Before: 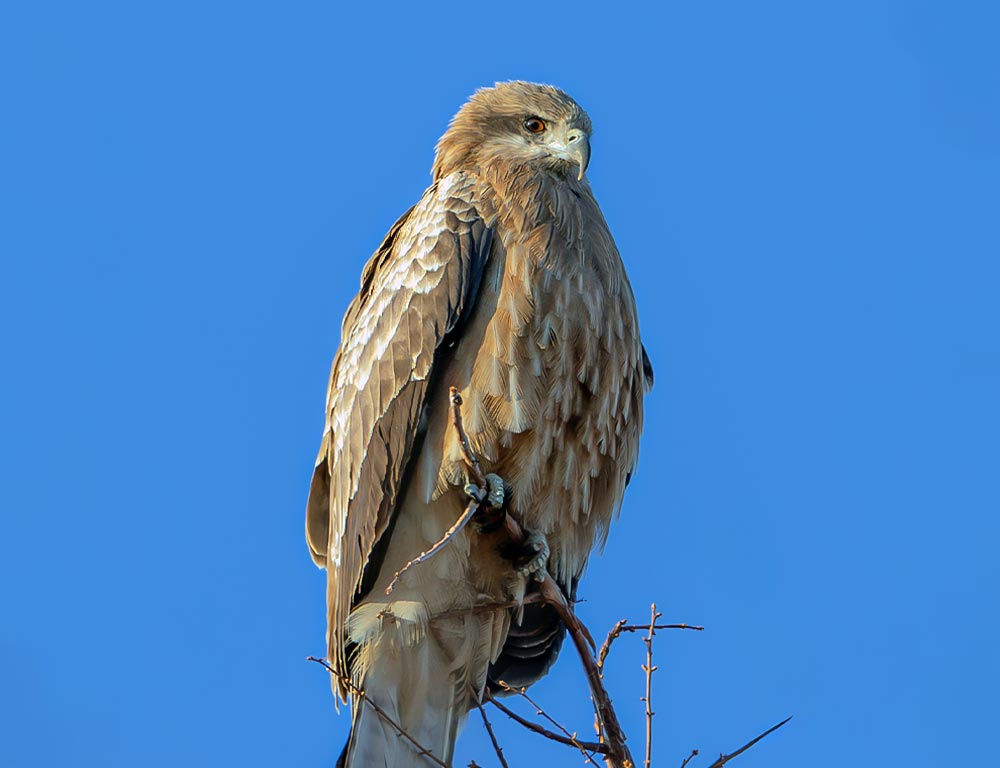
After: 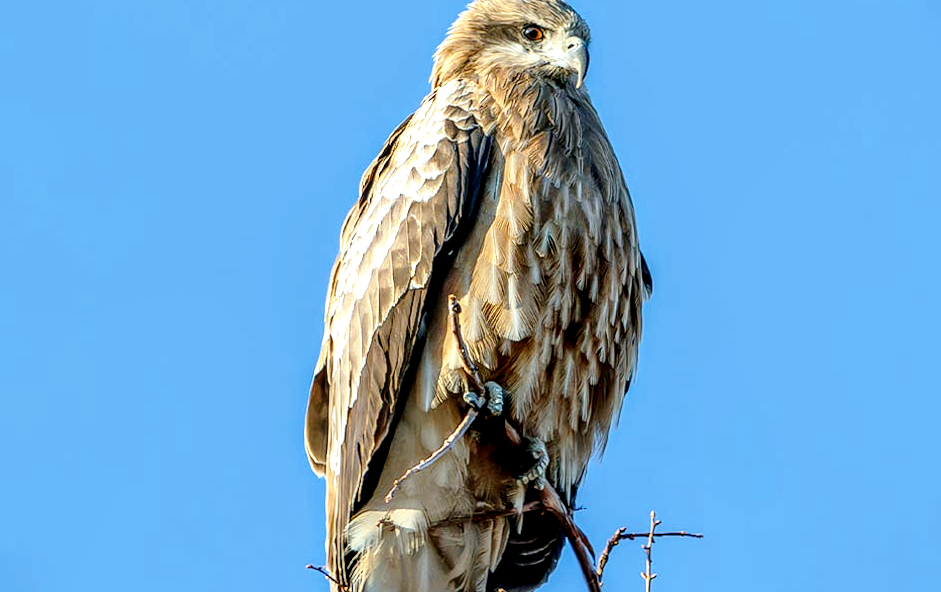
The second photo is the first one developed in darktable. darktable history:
crop and rotate: angle 0.096°, top 11.957%, right 5.604%, bottom 10.781%
local contrast: detail 160%
base curve: curves: ch0 [(0, 0) (0.028, 0.03) (0.121, 0.232) (0.46, 0.748) (0.859, 0.968) (1, 1)], preserve colors none
